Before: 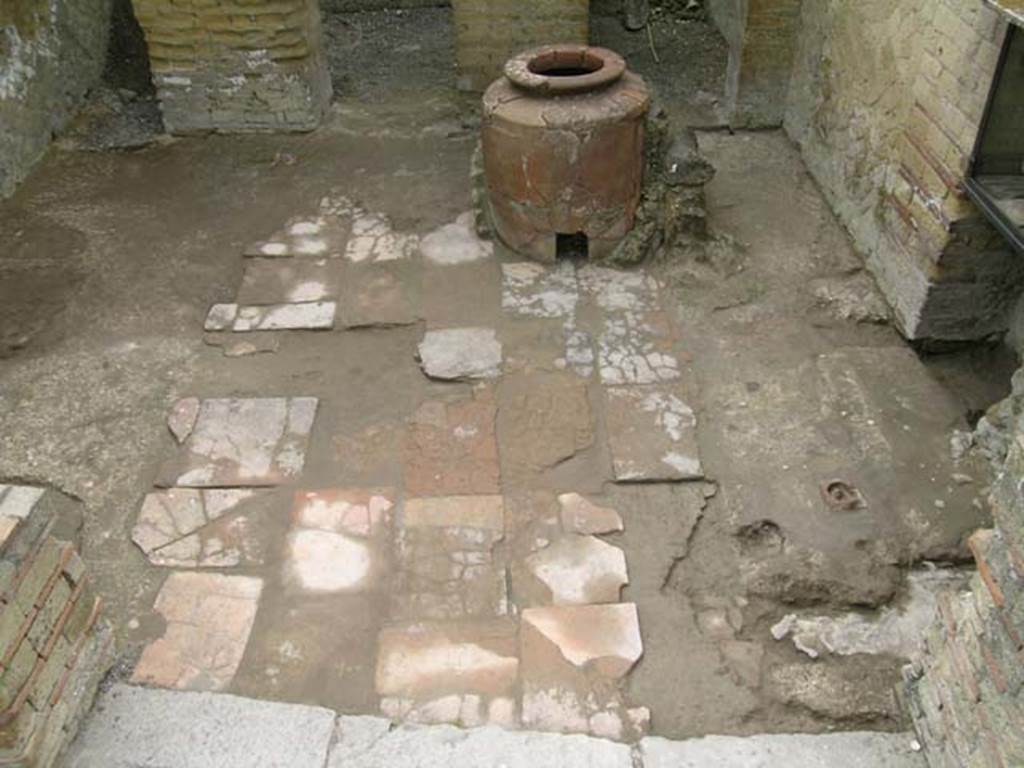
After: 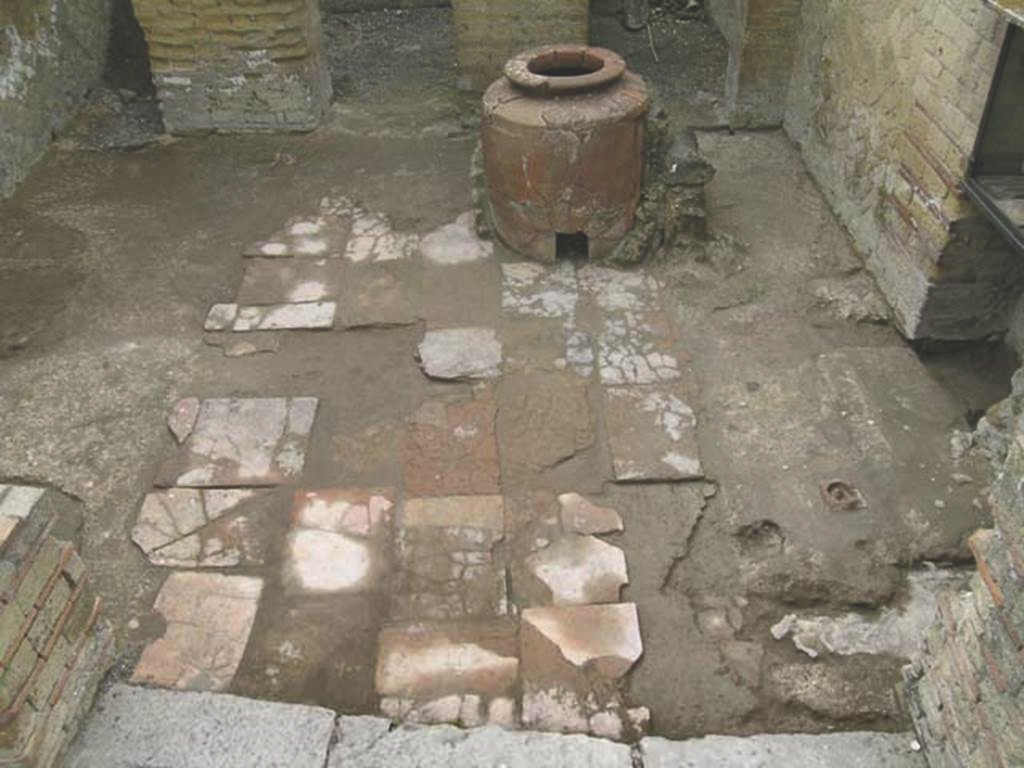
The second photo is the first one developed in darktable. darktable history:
shadows and highlights: white point adjustment 0.1, highlights -70, soften with gaussian
exposure: black level correction -0.023, exposure -0.039 EV, compensate highlight preservation false
